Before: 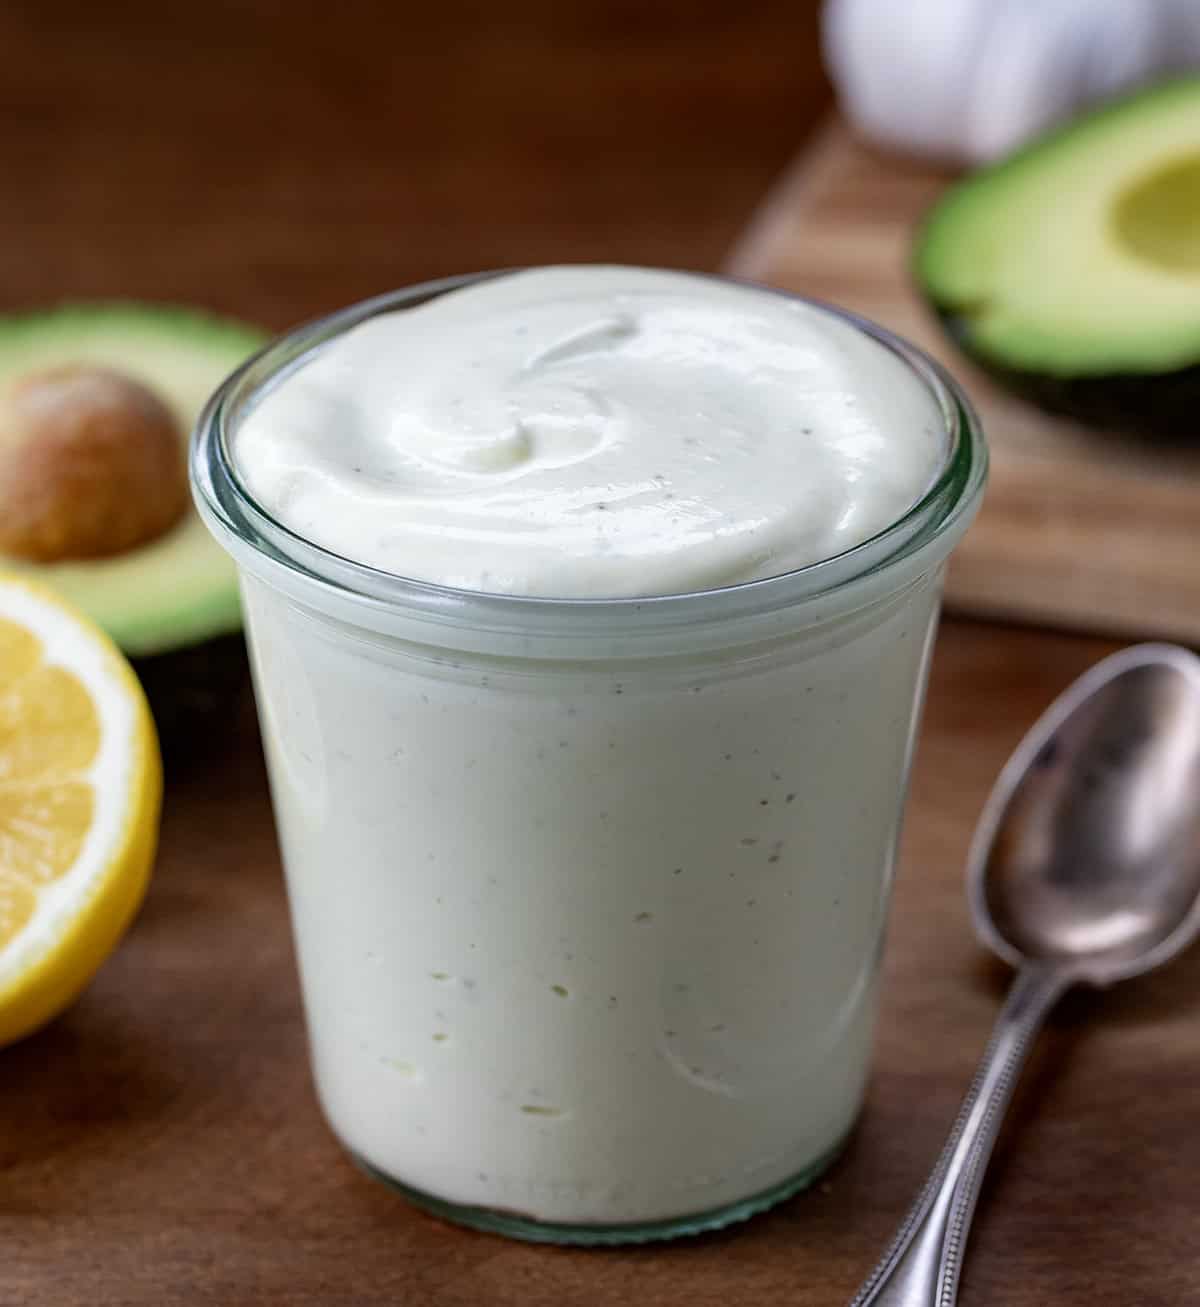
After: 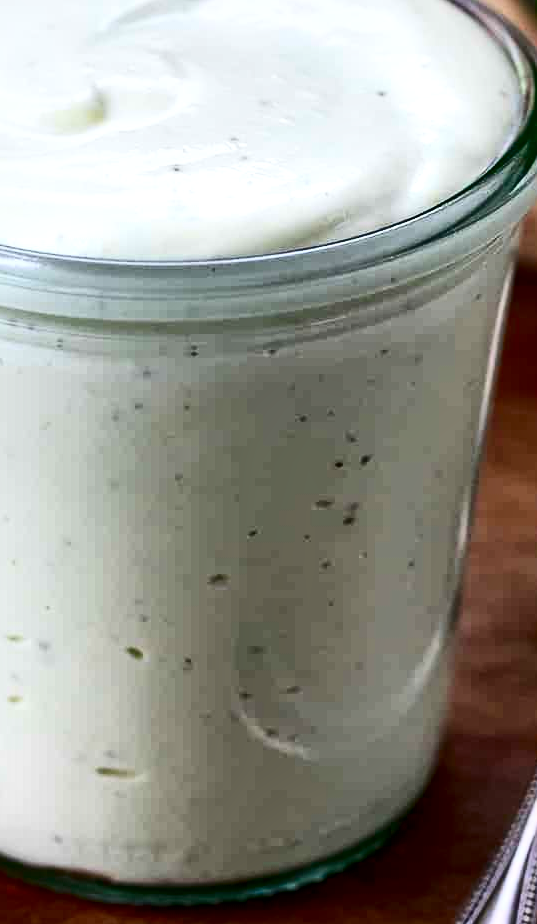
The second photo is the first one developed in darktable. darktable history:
crop: left 35.469%, top 25.889%, right 19.72%, bottom 3.414%
contrast brightness saturation: contrast 0.403, brightness 0.043, saturation 0.26
local contrast: mode bilateral grid, contrast 19, coarseness 50, detail 178%, midtone range 0.2
